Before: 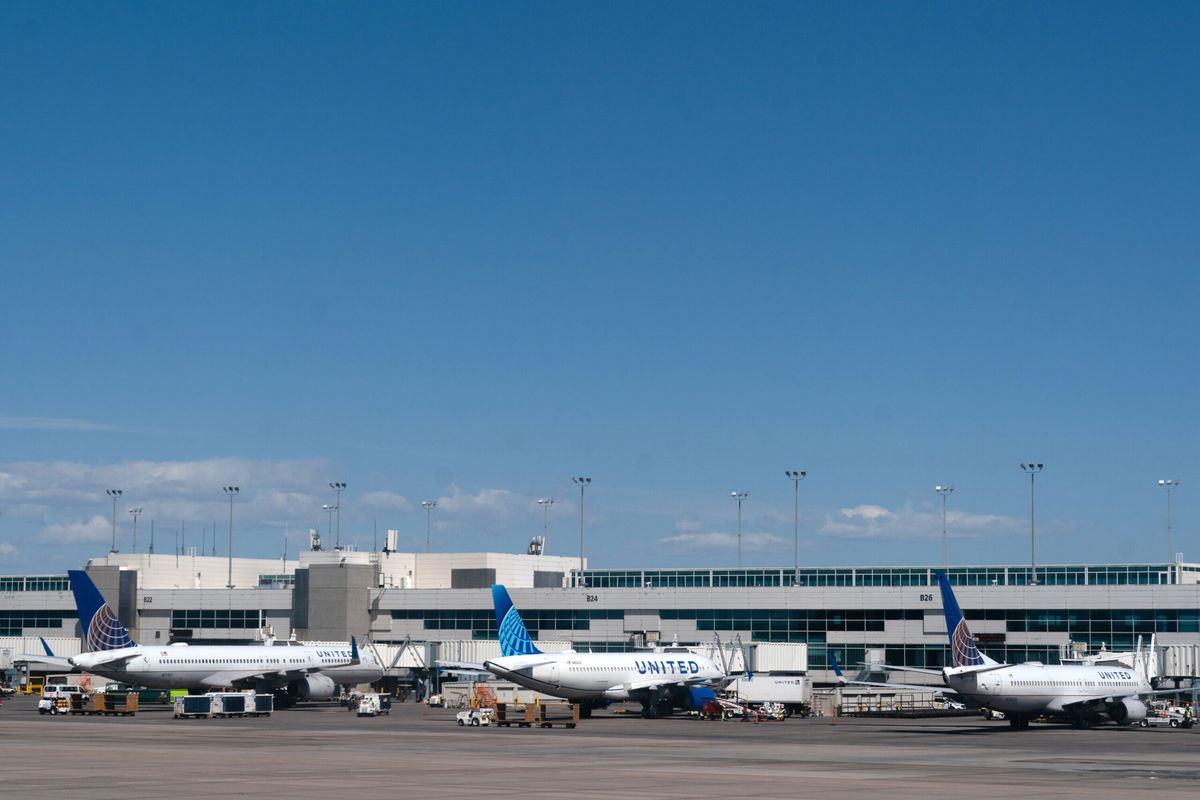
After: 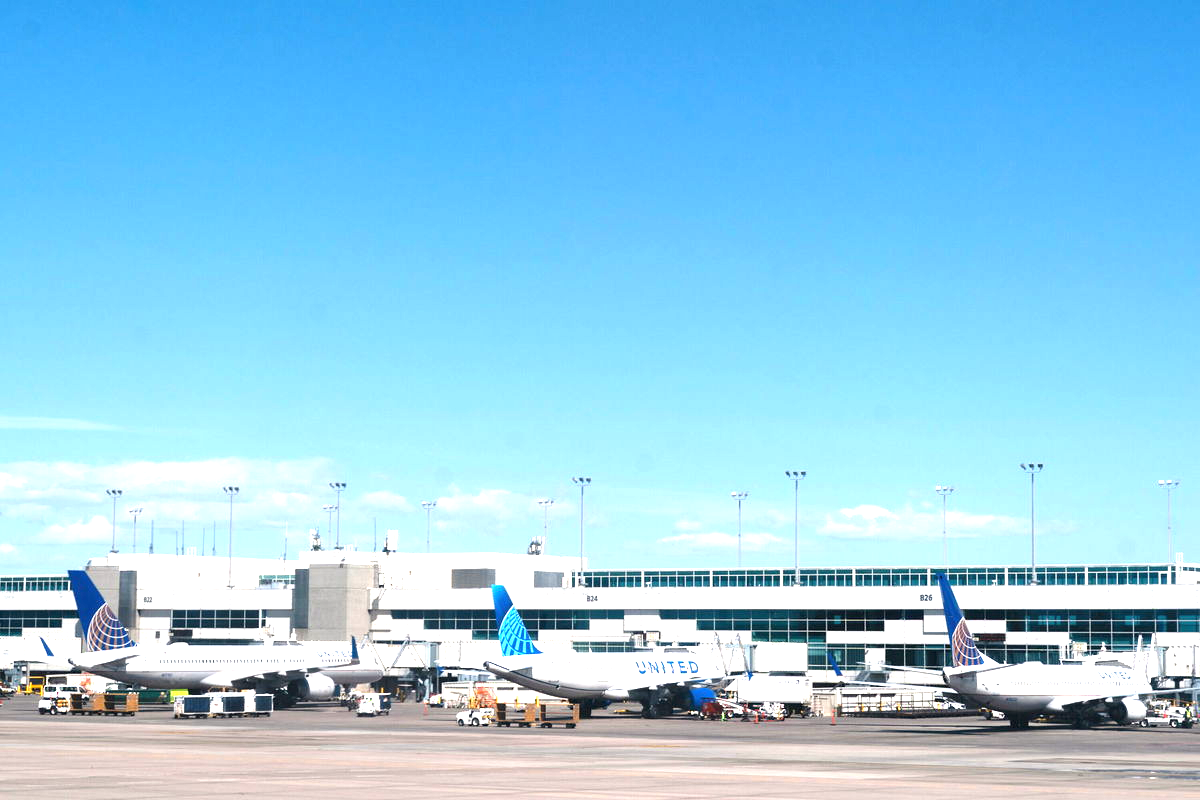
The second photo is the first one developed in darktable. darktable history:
white balance: red 1.009, blue 0.985
exposure: black level correction 0, exposure 1 EV, compensate exposure bias true, compensate highlight preservation false
